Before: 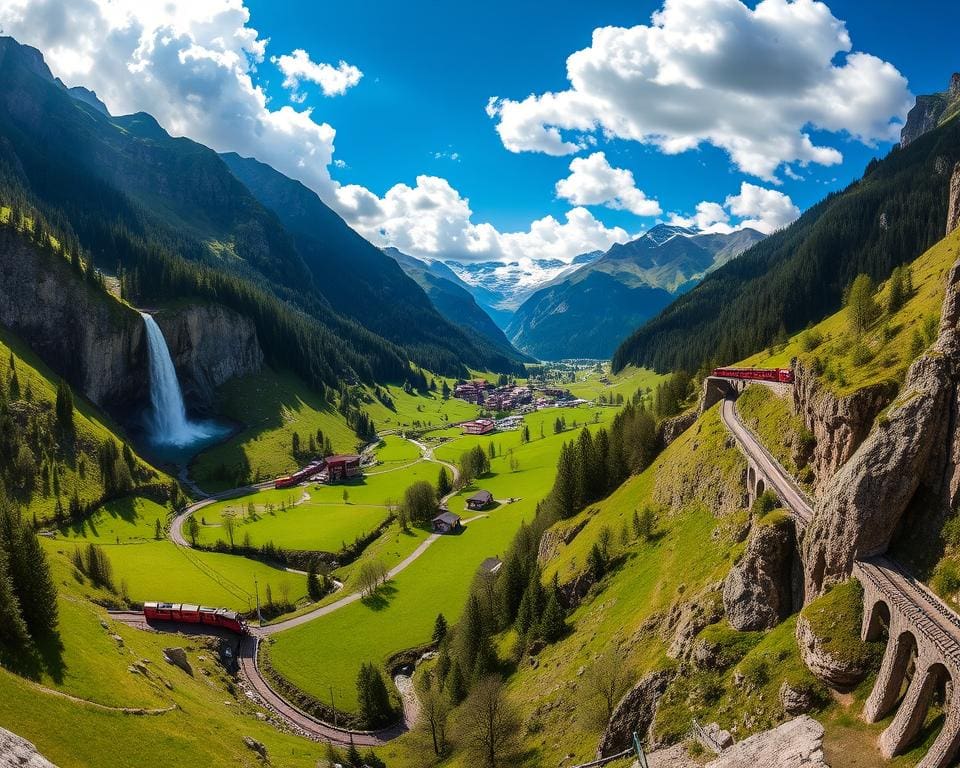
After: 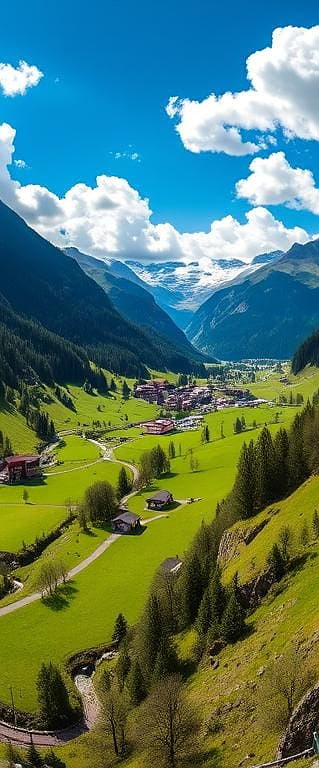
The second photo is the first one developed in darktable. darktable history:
sharpen: radius 1
crop: left 33.36%, right 33.36%
